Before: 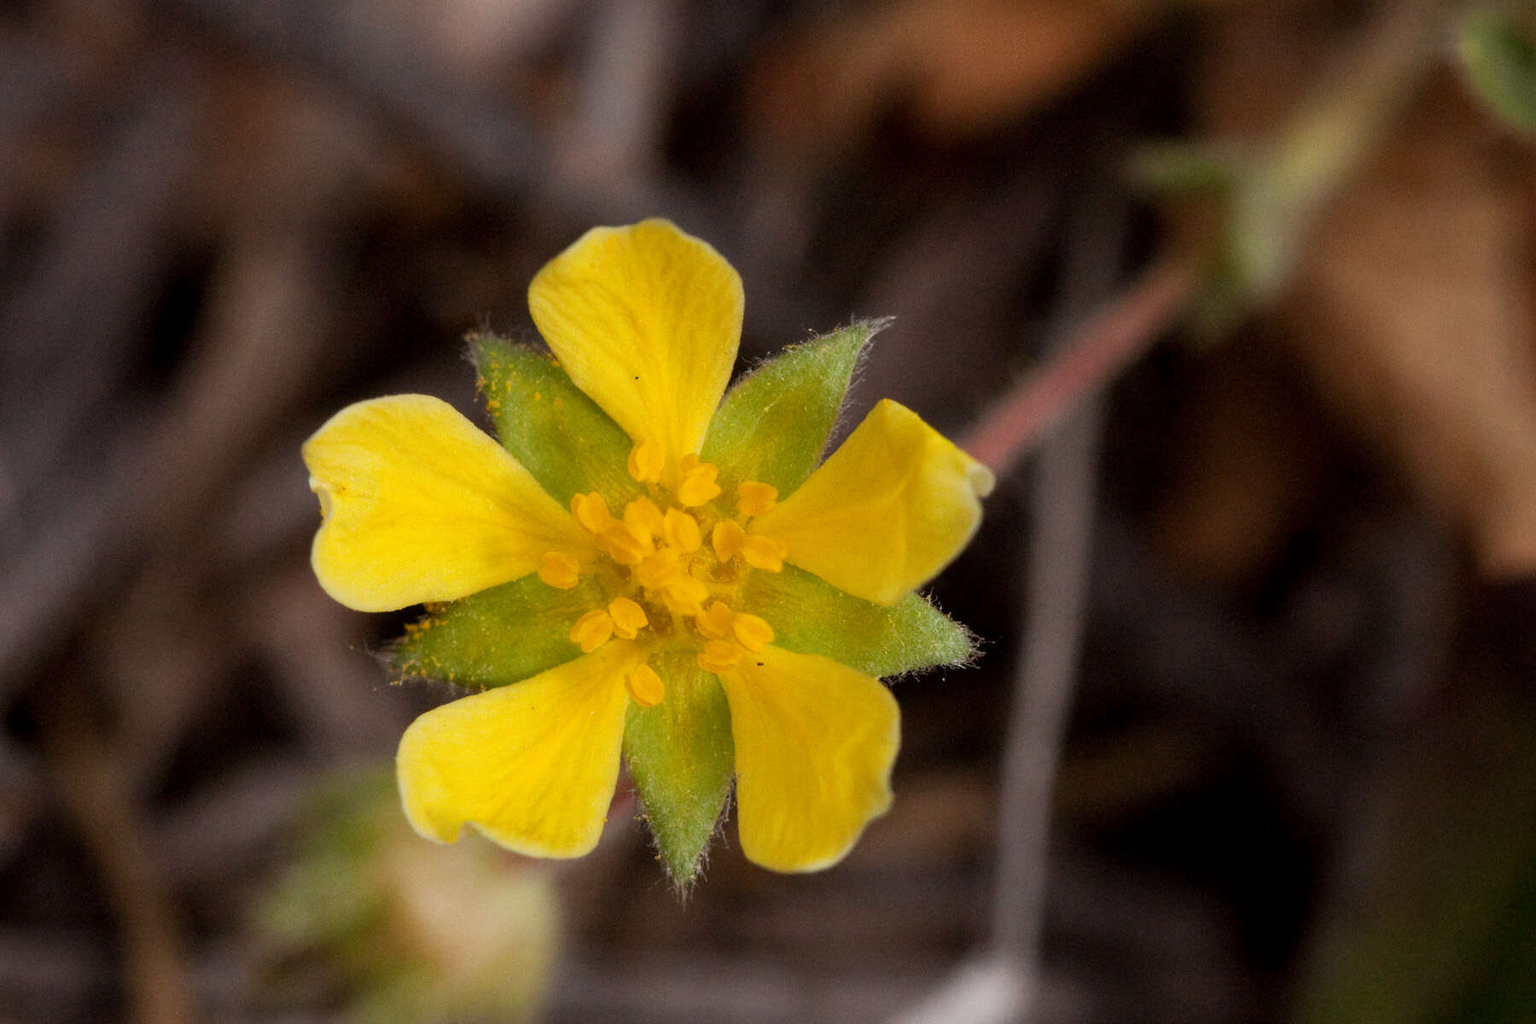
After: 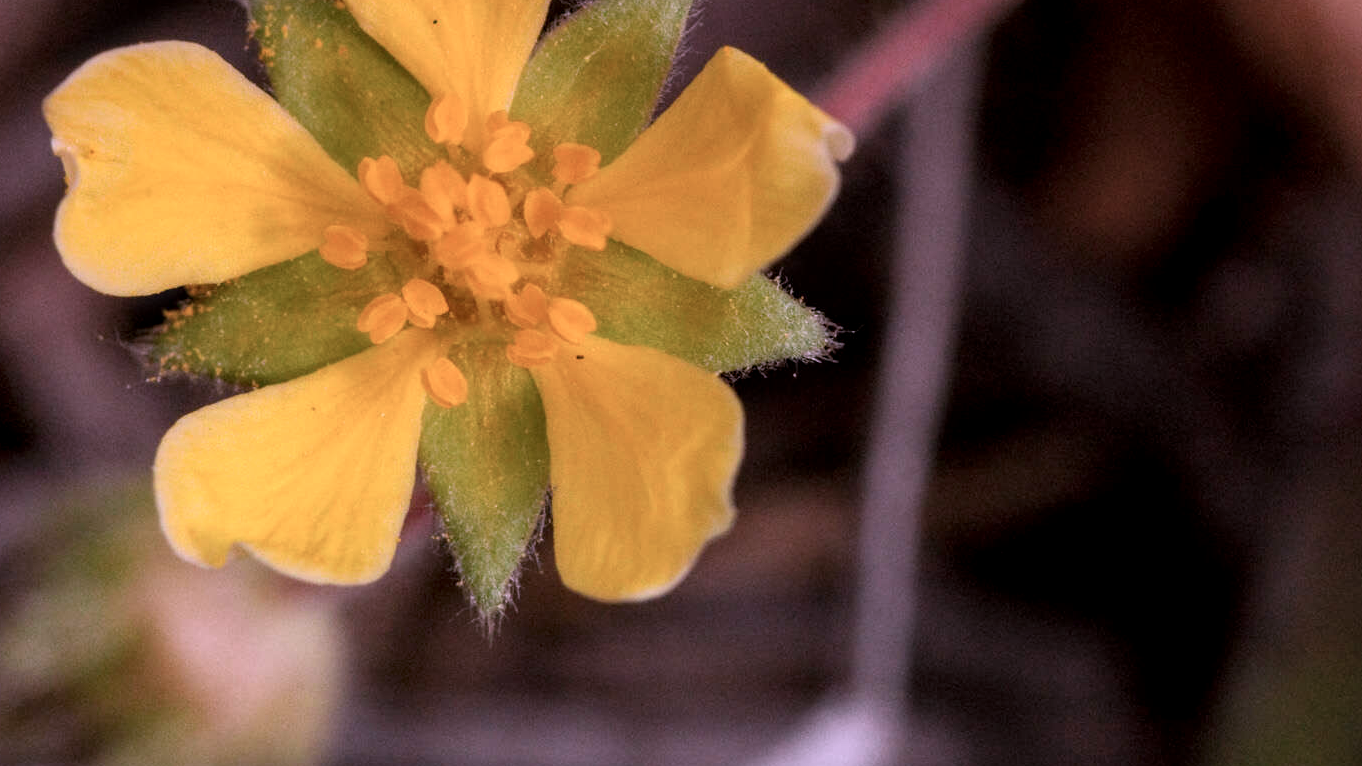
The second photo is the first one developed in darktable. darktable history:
color correction: highlights a* 15.03, highlights b* -25.07
local contrast: detail 130%
graduated density: density 0.38 EV, hardness 21%, rotation -6.11°, saturation 32%
crop and rotate: left 17.299%, top 35.115%, right 7.015%, bottom 1.024%
